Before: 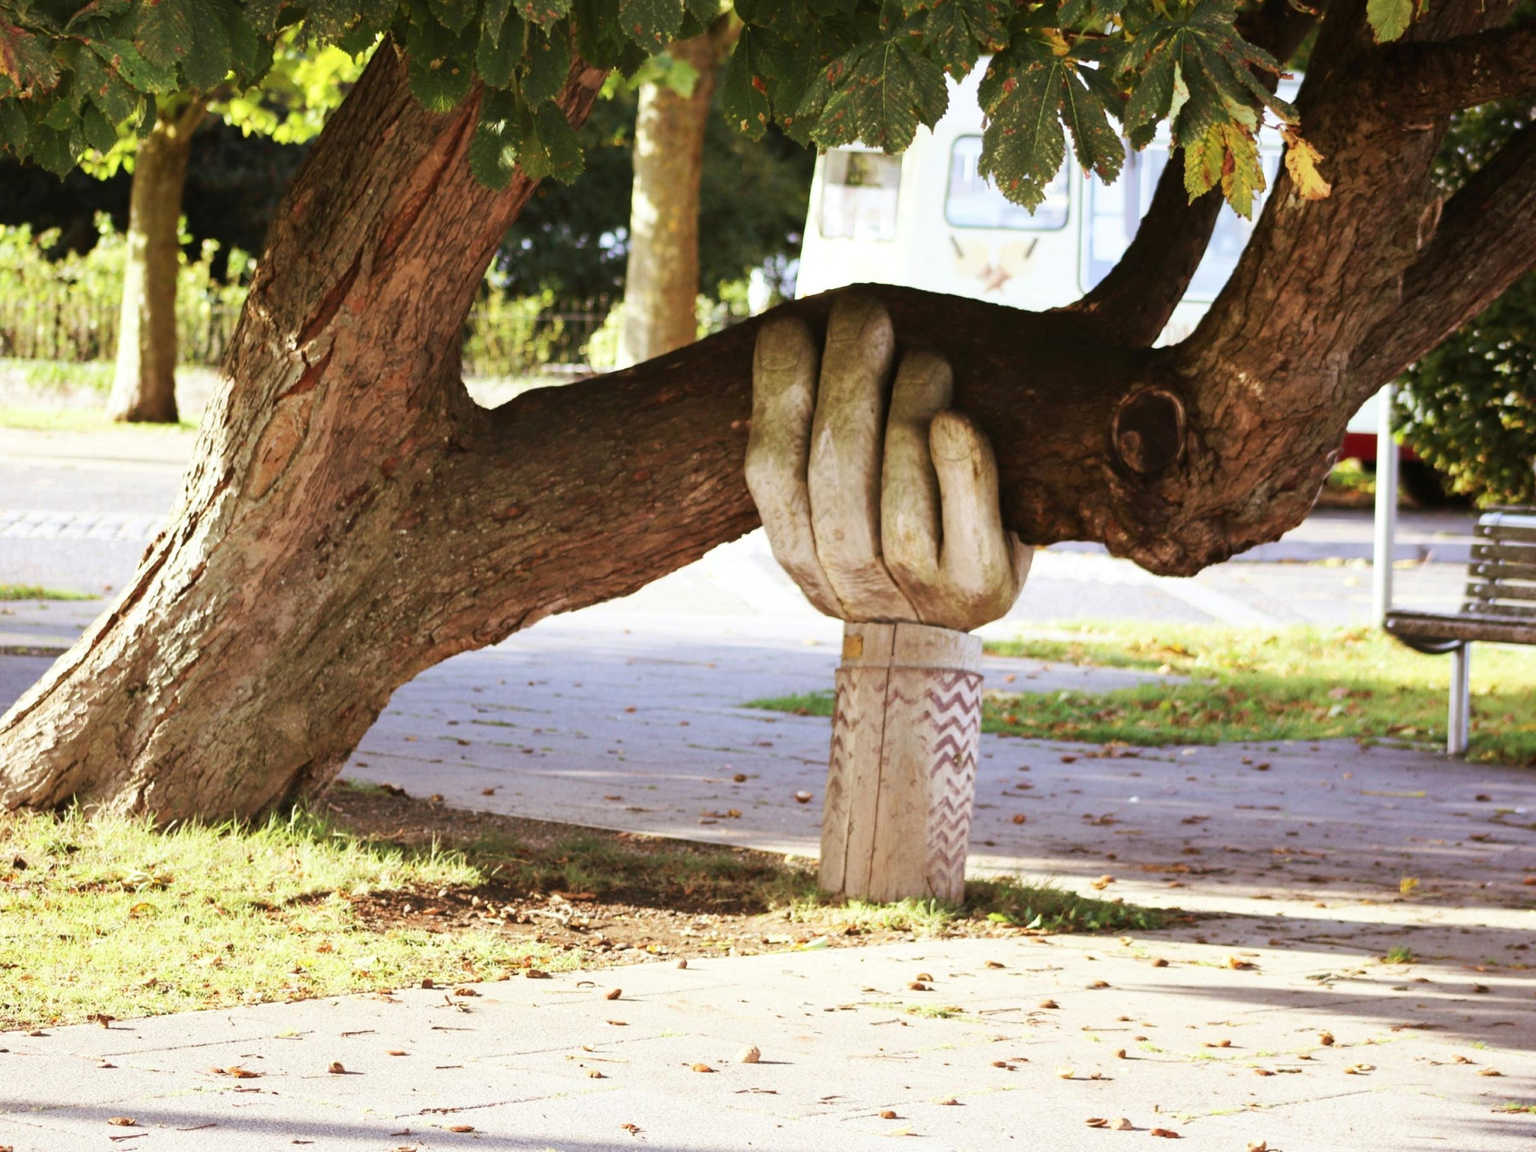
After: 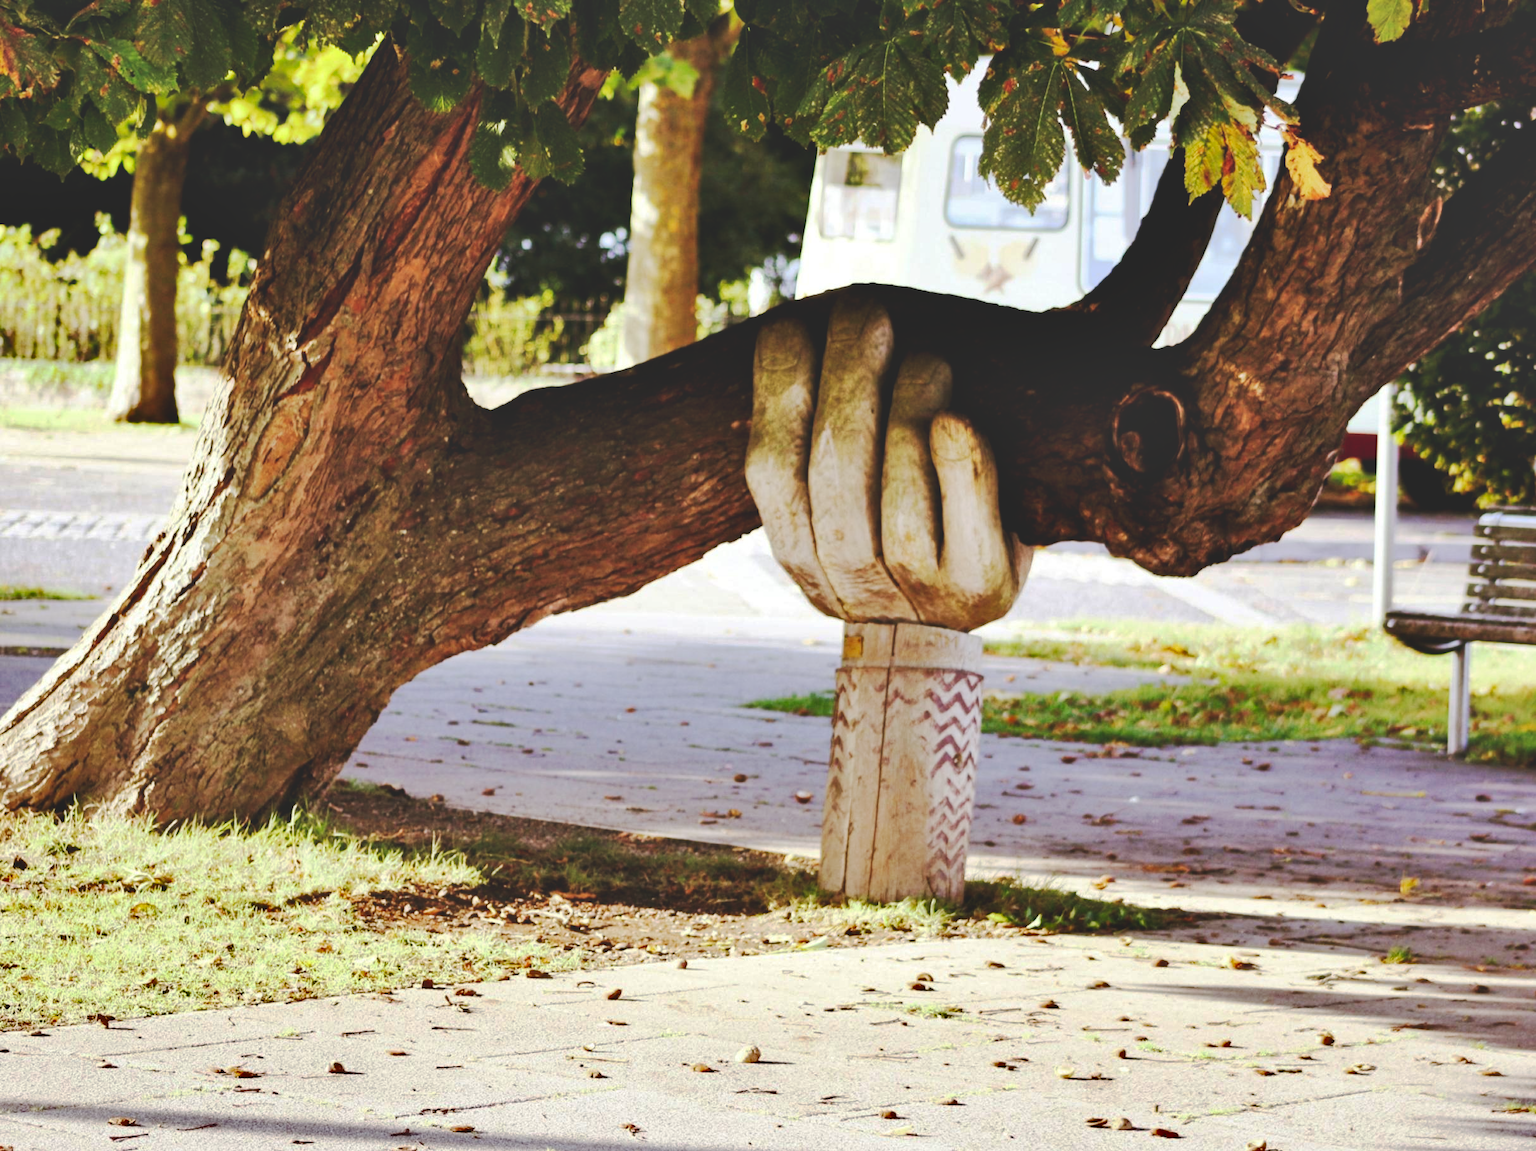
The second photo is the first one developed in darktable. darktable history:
tone curve: curves: ch0 [(0, 0) (0.003, 0.15) (0.011, 0.151) (0.025, 0.15) (0.044, 0.15) (0.069, 0.151) (0.1, 0.153) (0.136, 0.16) (0.177, 0.183) (0.224, 0.21) (0.277, 0.253) (0.335, 0.309) (0.399, 0.389) (0.468, 0.479) (0.543, 0.58) (0.623, 0.677) (0.709, 0.747) (0.801, 0.808) (0.898, 0.87) (1, 1)], preserve colors none
shadows and highlights: low approximation 0.01, soften with gaussian
